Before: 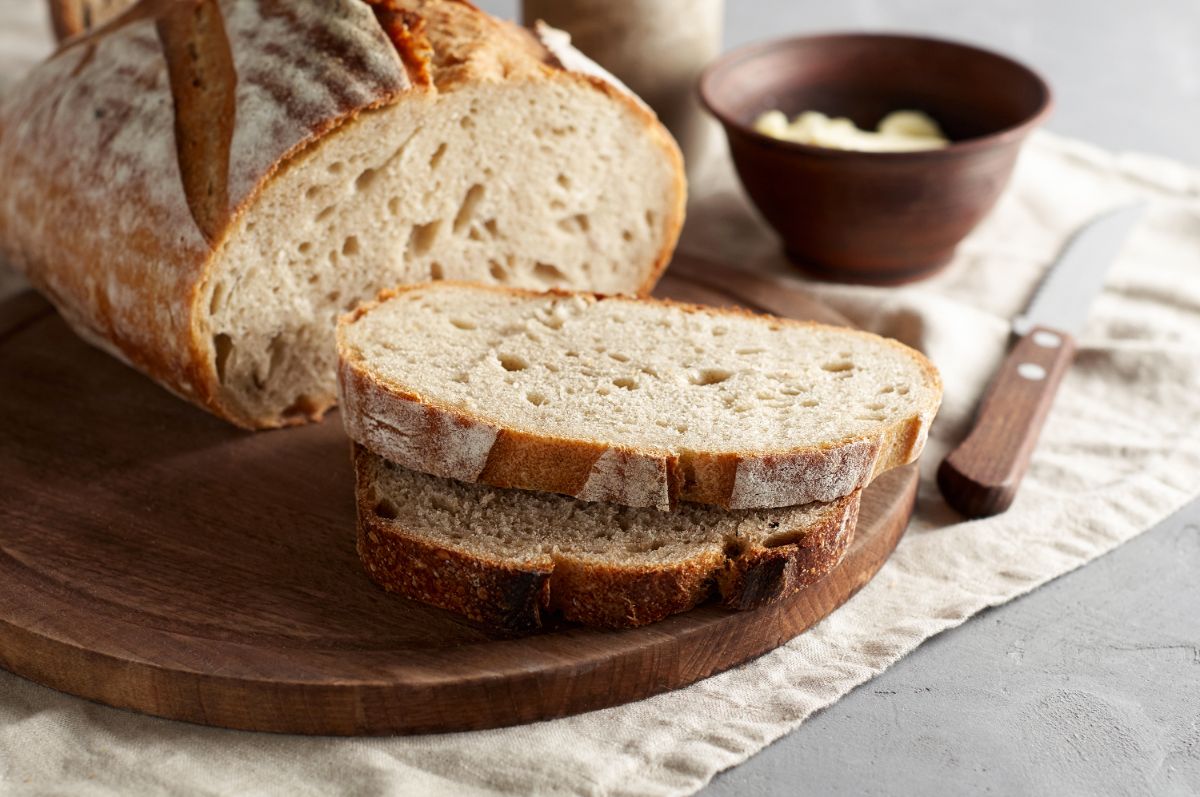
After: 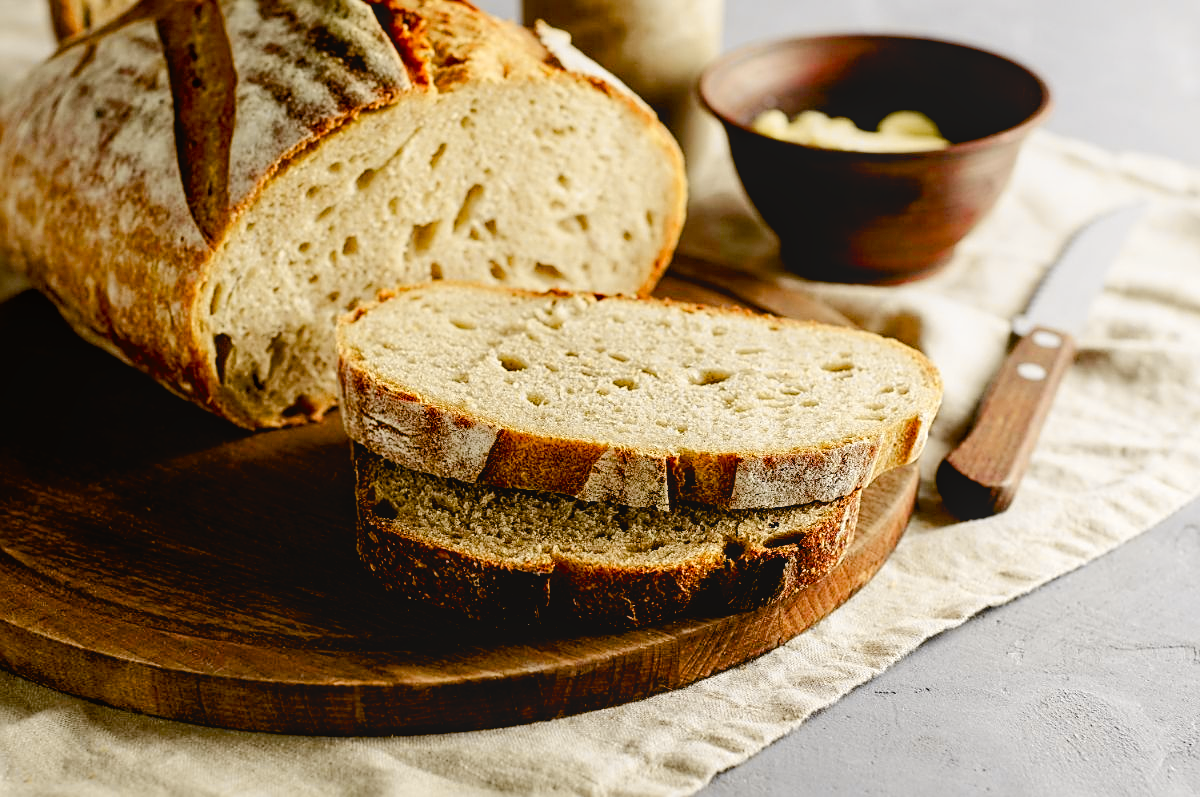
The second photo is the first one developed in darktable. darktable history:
local contrast: detail 109%
contrast equalizer: octaves 7, y [[0.526, 0.53, 0.532, 0.532, 0.53, 0.525], [0.5 ×6], [0.5 ×6], [0 ×6], [0 ×6]], mix 0.309
tone curve: curves: ch0 [(0, 0) (0.239, 0.248) (0.508, 0.606) (0.828, 0.878) (1, 1)]; ch1 [(0, 0) (0.401, 0.42) (0.45, 0.464) (0.492, 0.498) (0.511, 0.507) (0.561, 0.549) (0.688, 0.726) (1, 1)]; ch2 [(0, 0) (0.411, 0.433) (0.5, 0.504) (0.545, 0.574) (1, 1)], color space Lab, independent channels, preserve colors none
color balance rgb: perceptual saturation grading › global saturation 40.745%, perceptual saturation grading › highlights -50.318%, perceptual saturation grading › shadows 30.583%, global vibrance 9.177%
exposure: black level correction 0.016, exposure -0.008 EV, compensate highlight preservation false
sharpen: on, module defaults
